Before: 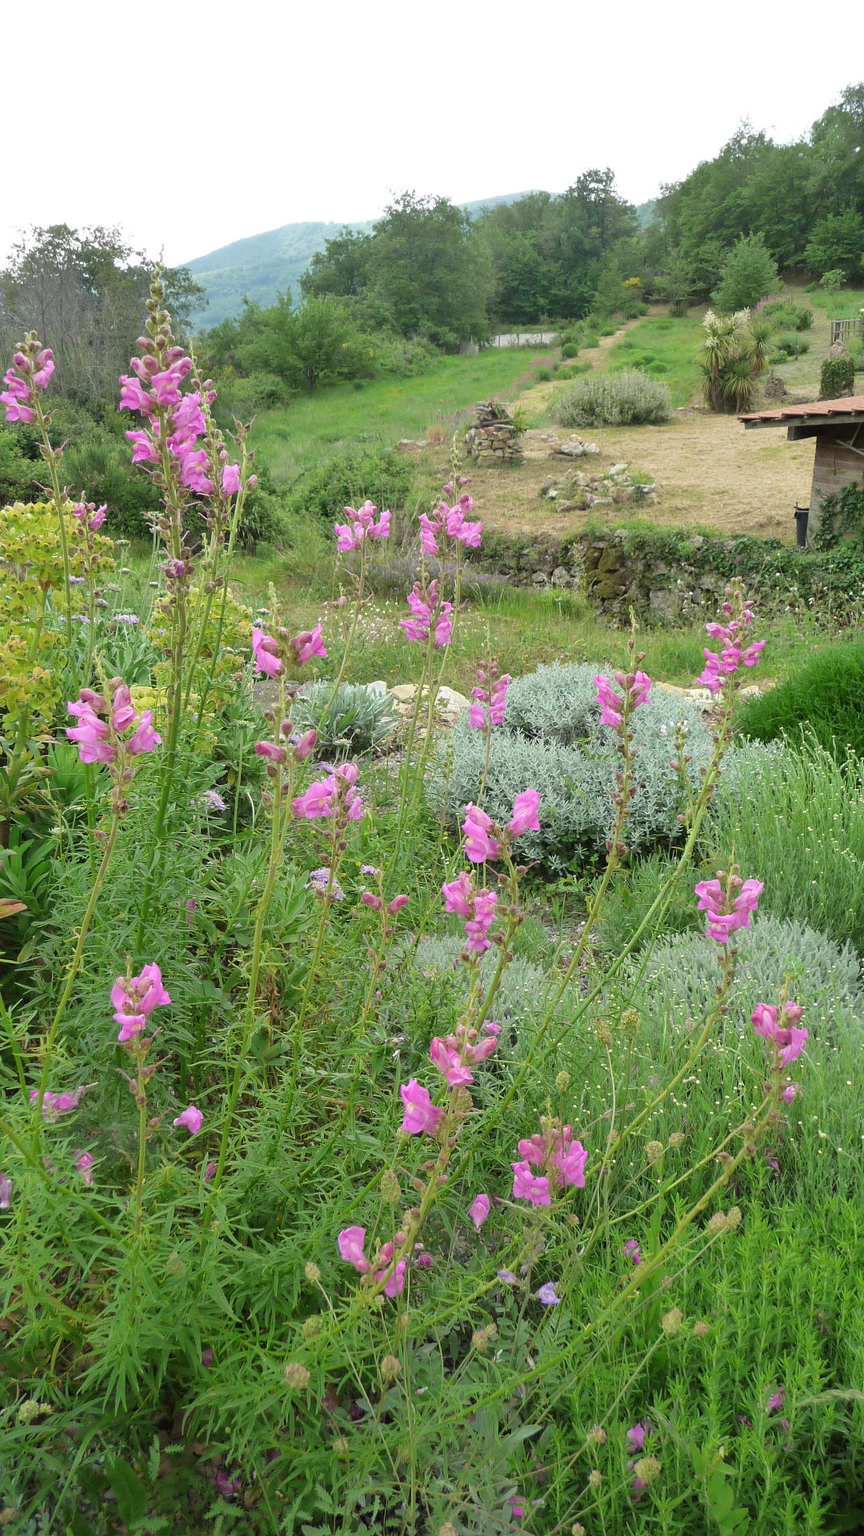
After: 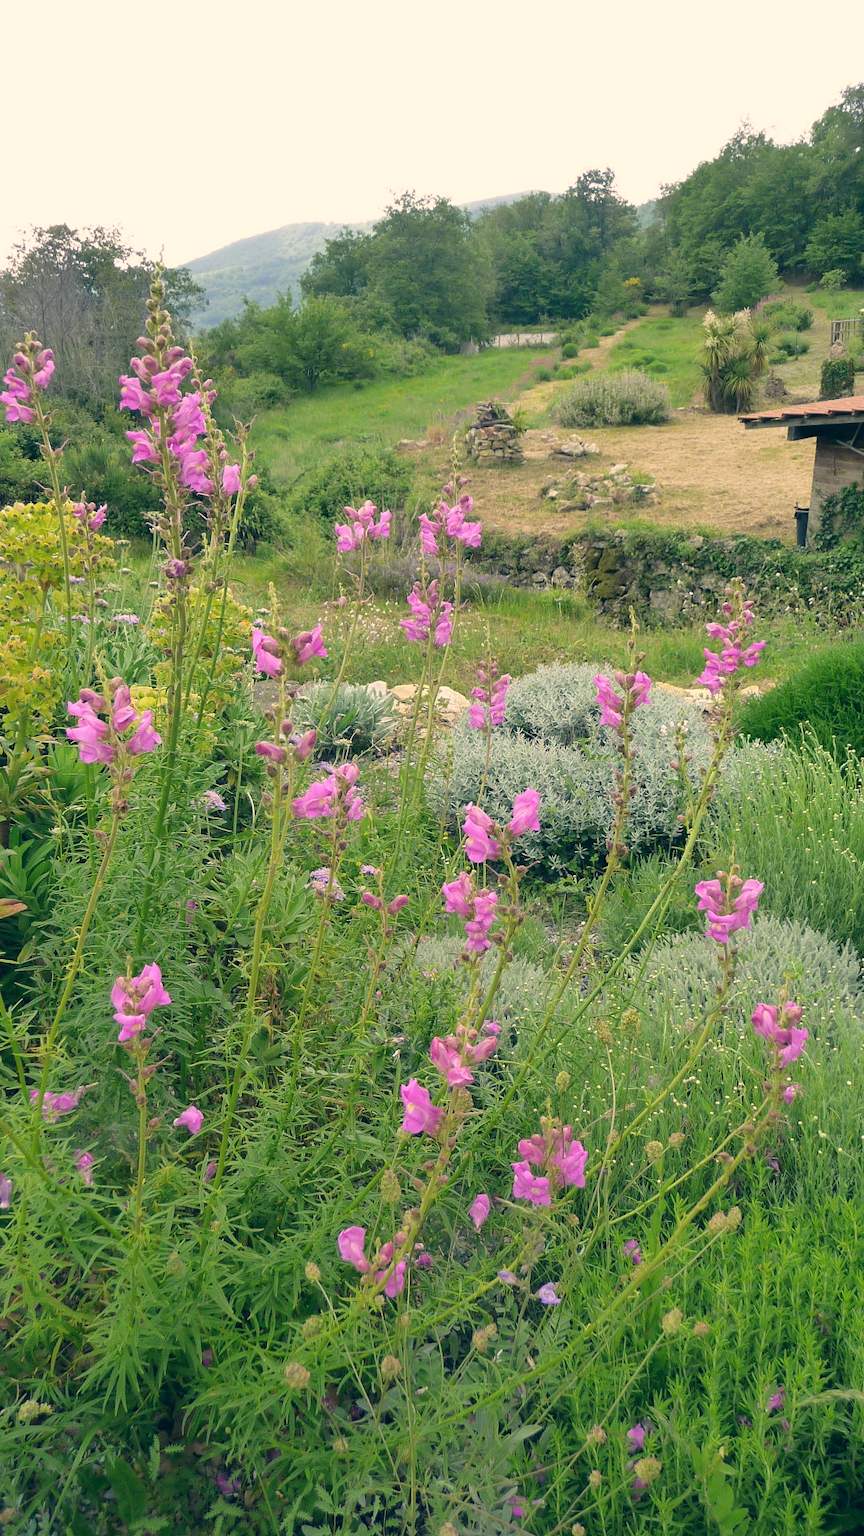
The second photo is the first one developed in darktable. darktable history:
color correction: highlights a* 10.34, highlights b* 14.16, shadows a* -9.79, shadows b* -14.98
